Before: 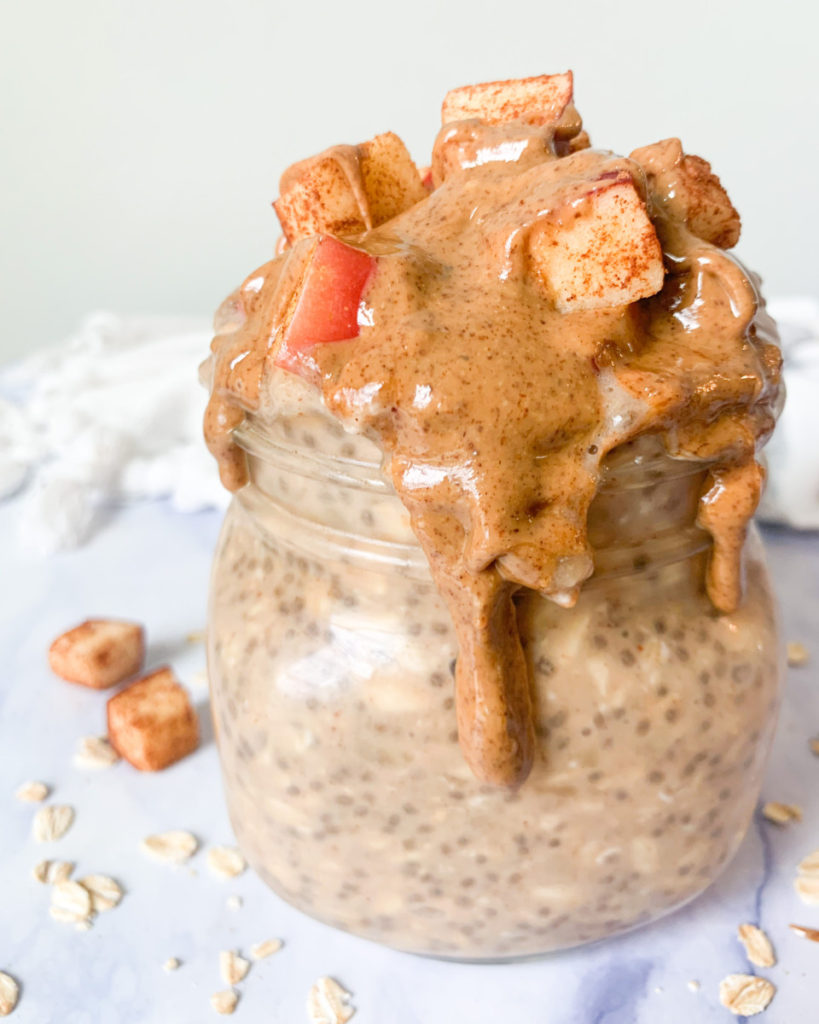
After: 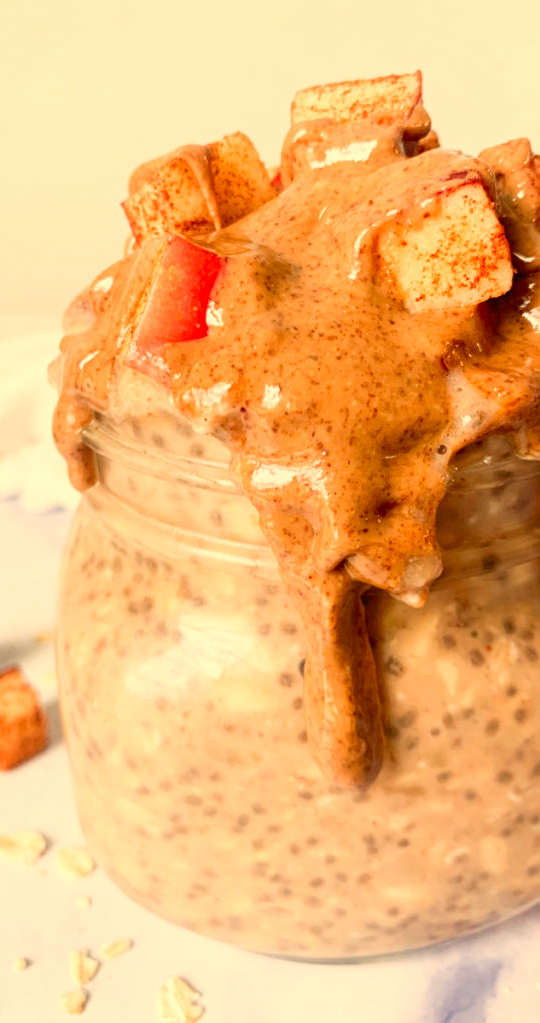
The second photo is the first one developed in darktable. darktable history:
white balance: red 1.138, green 0.996, blue 0.812
crop and rotate: left 18.442%, right 15.508%
contrast brightness saturation: contrast 0.13, brightness -0.05, saturation 0.16
